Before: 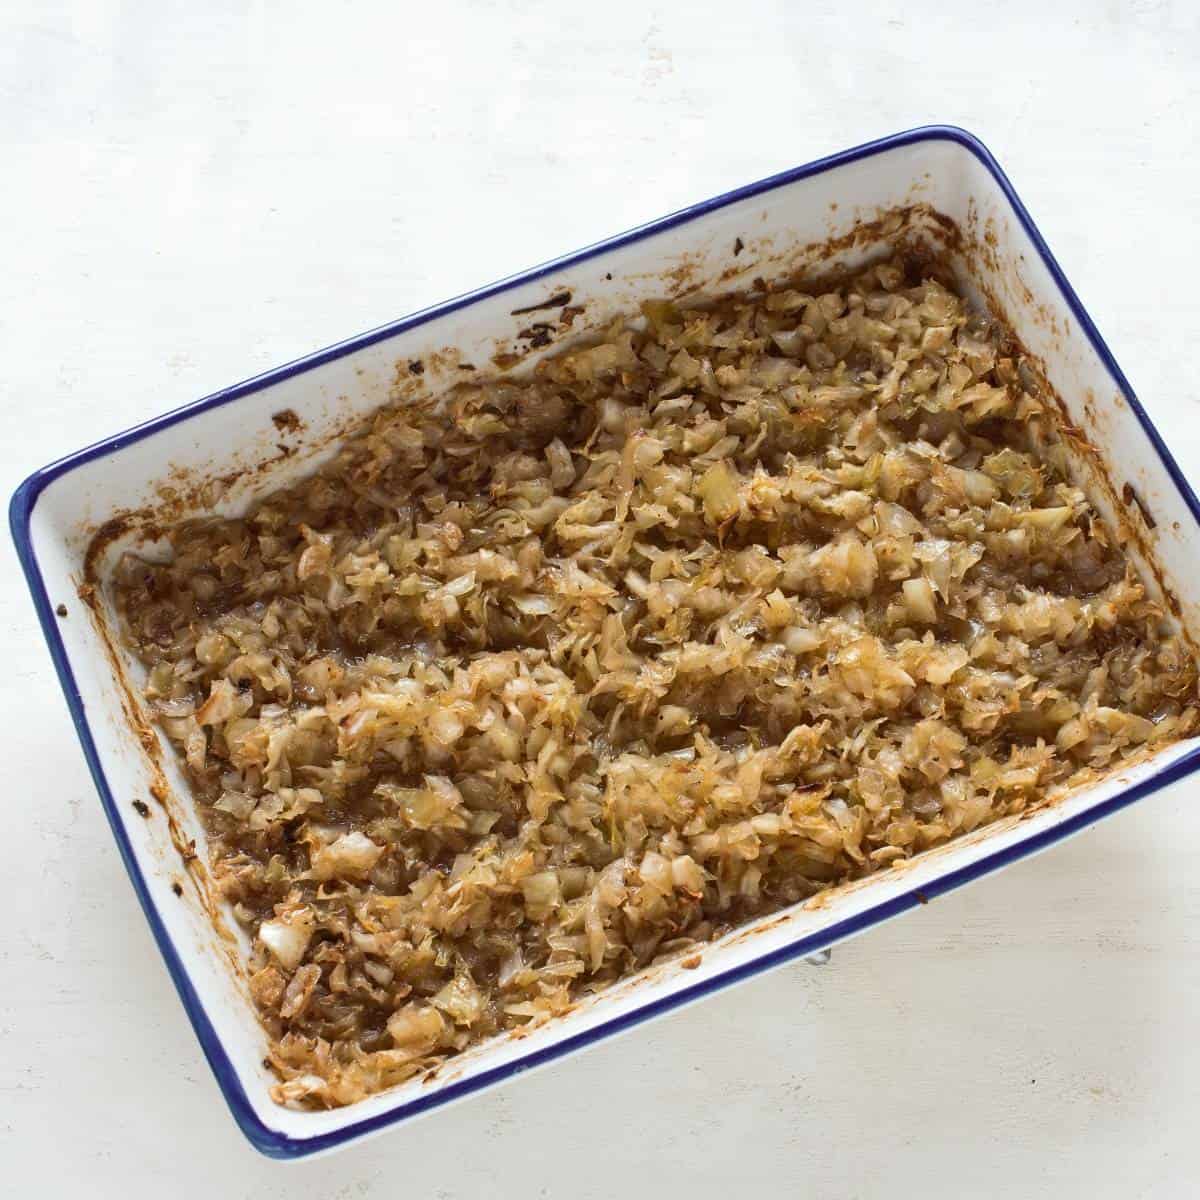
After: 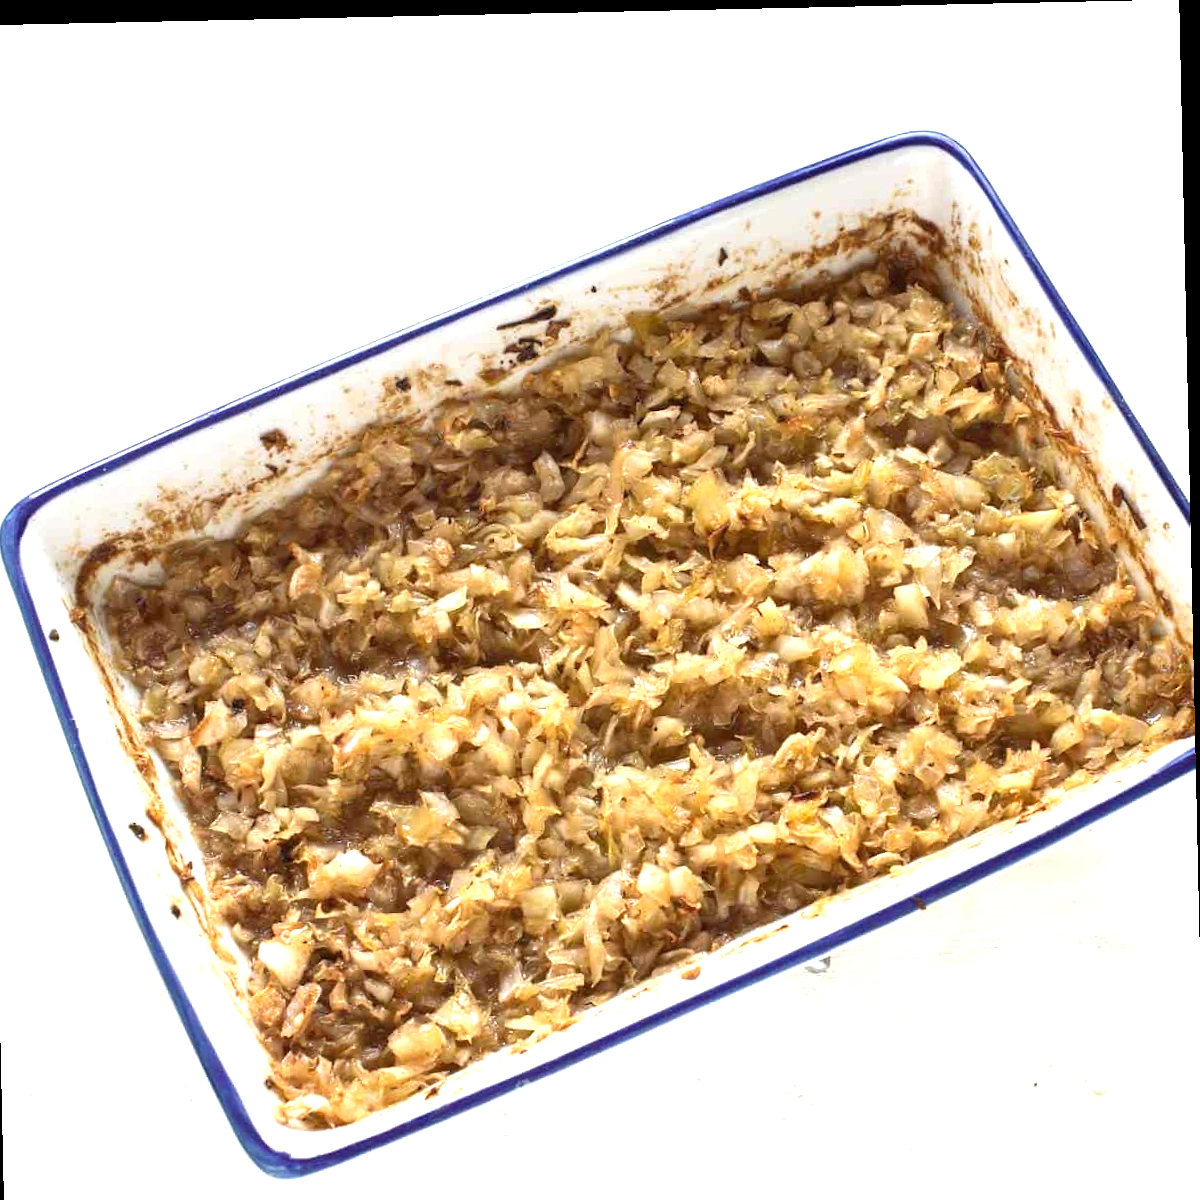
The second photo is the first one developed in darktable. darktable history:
rotate and perspective: rotation -1.24°, automatic cropping off
crop: left 1.743%, right 0.268%, bottom 2.011%
exposure: exposure 0.999 EV, compensate highlight preservation false
